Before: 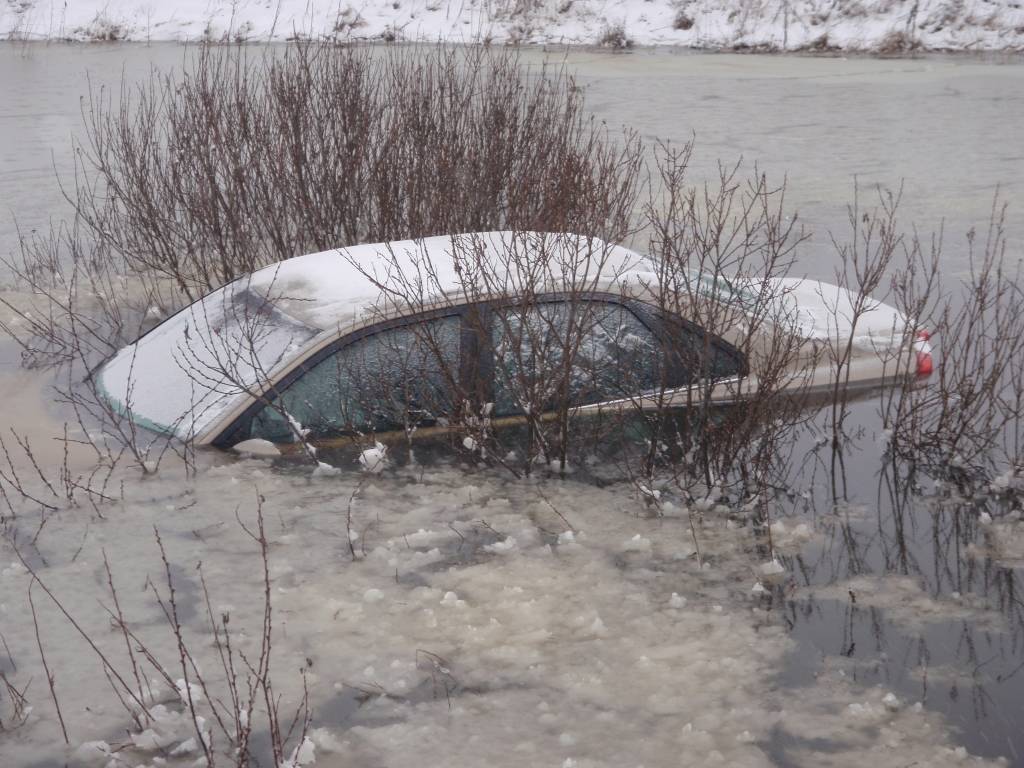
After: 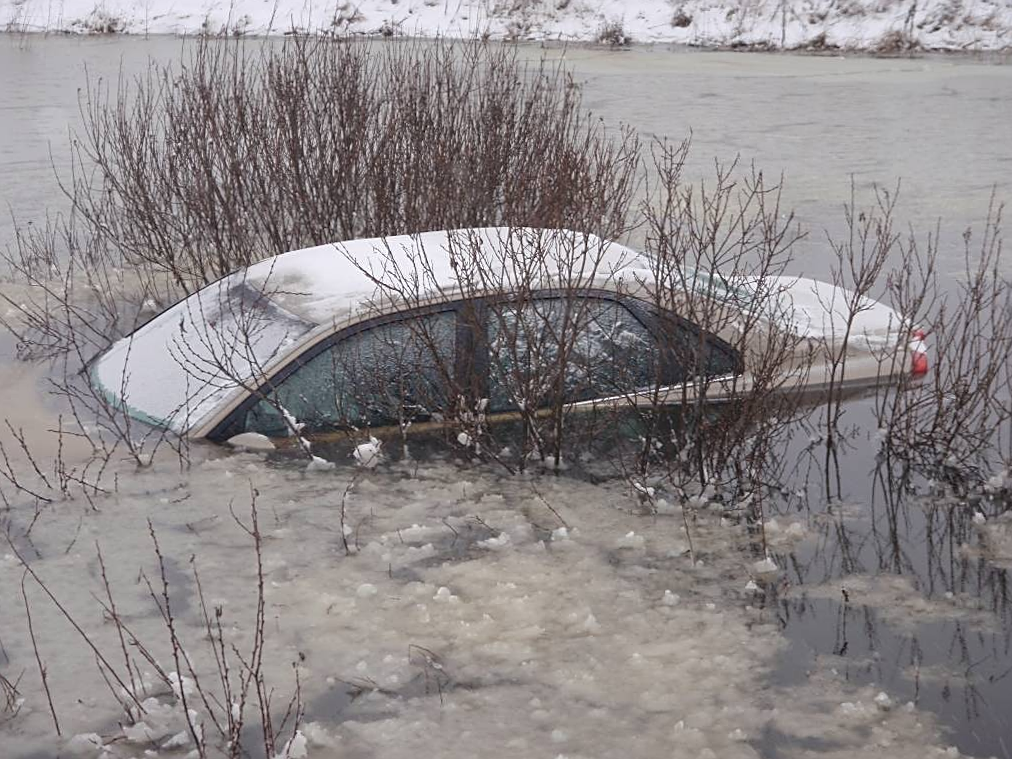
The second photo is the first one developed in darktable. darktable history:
crop and rotate: angle -0.5°
shadows and highlights: shadows -30, highlights 30
sharpen: on, module defaults
